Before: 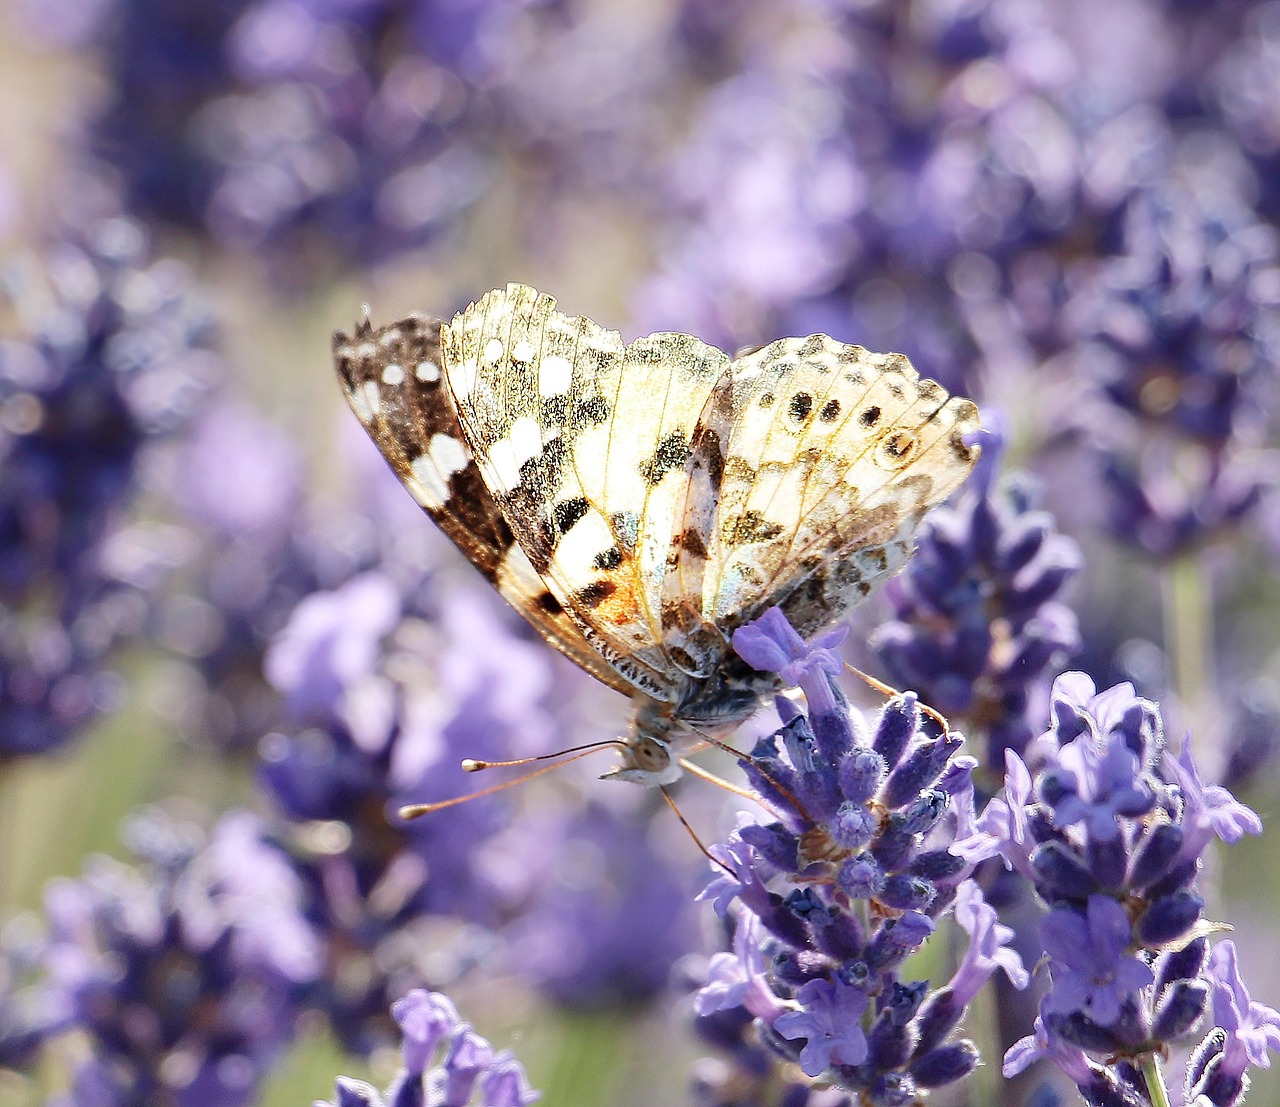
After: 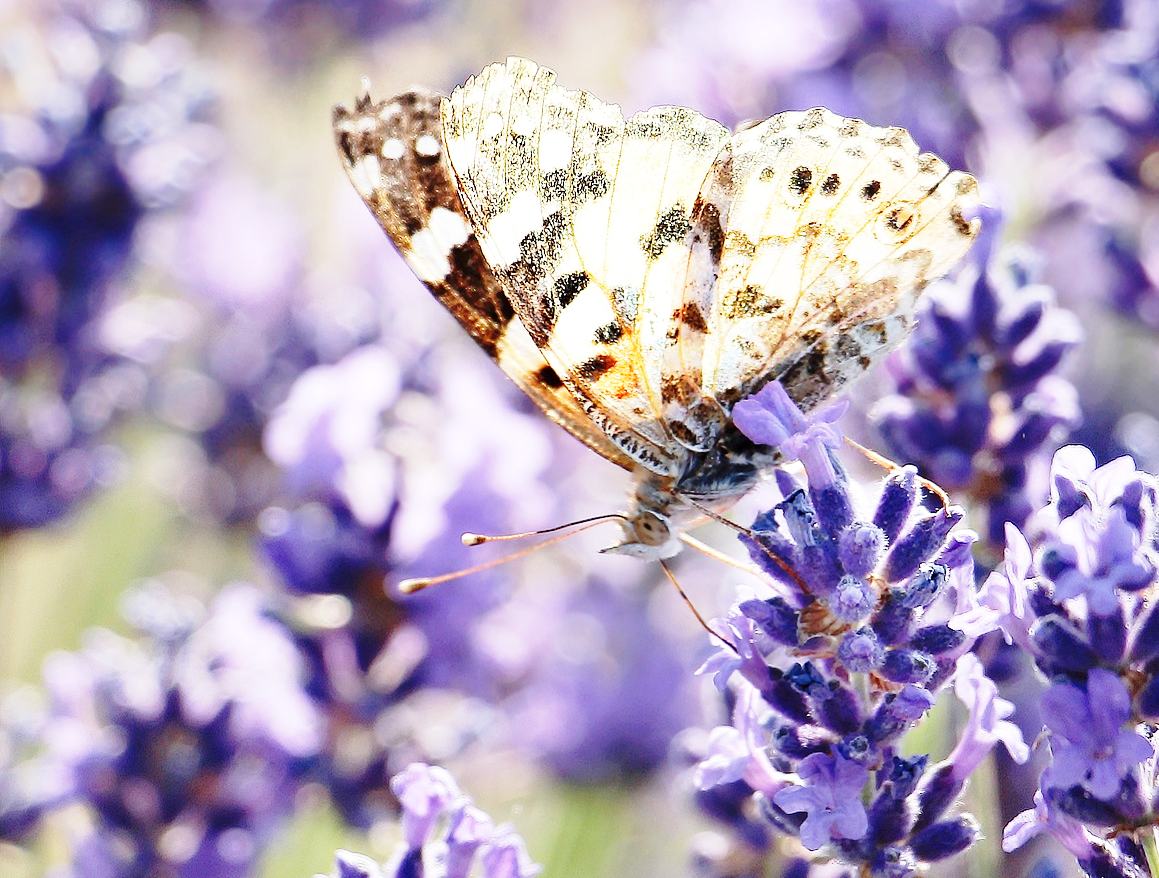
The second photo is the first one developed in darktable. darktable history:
base curve: curves: ch0 [(0, 0) (0.028, 0.03) (0.121, 0.232) (0.46, 0.748) (0.859, 0.968) (1, 1)], preserve colors none
crop: top 20.469%, right 9.43%, bottom 0.209%
